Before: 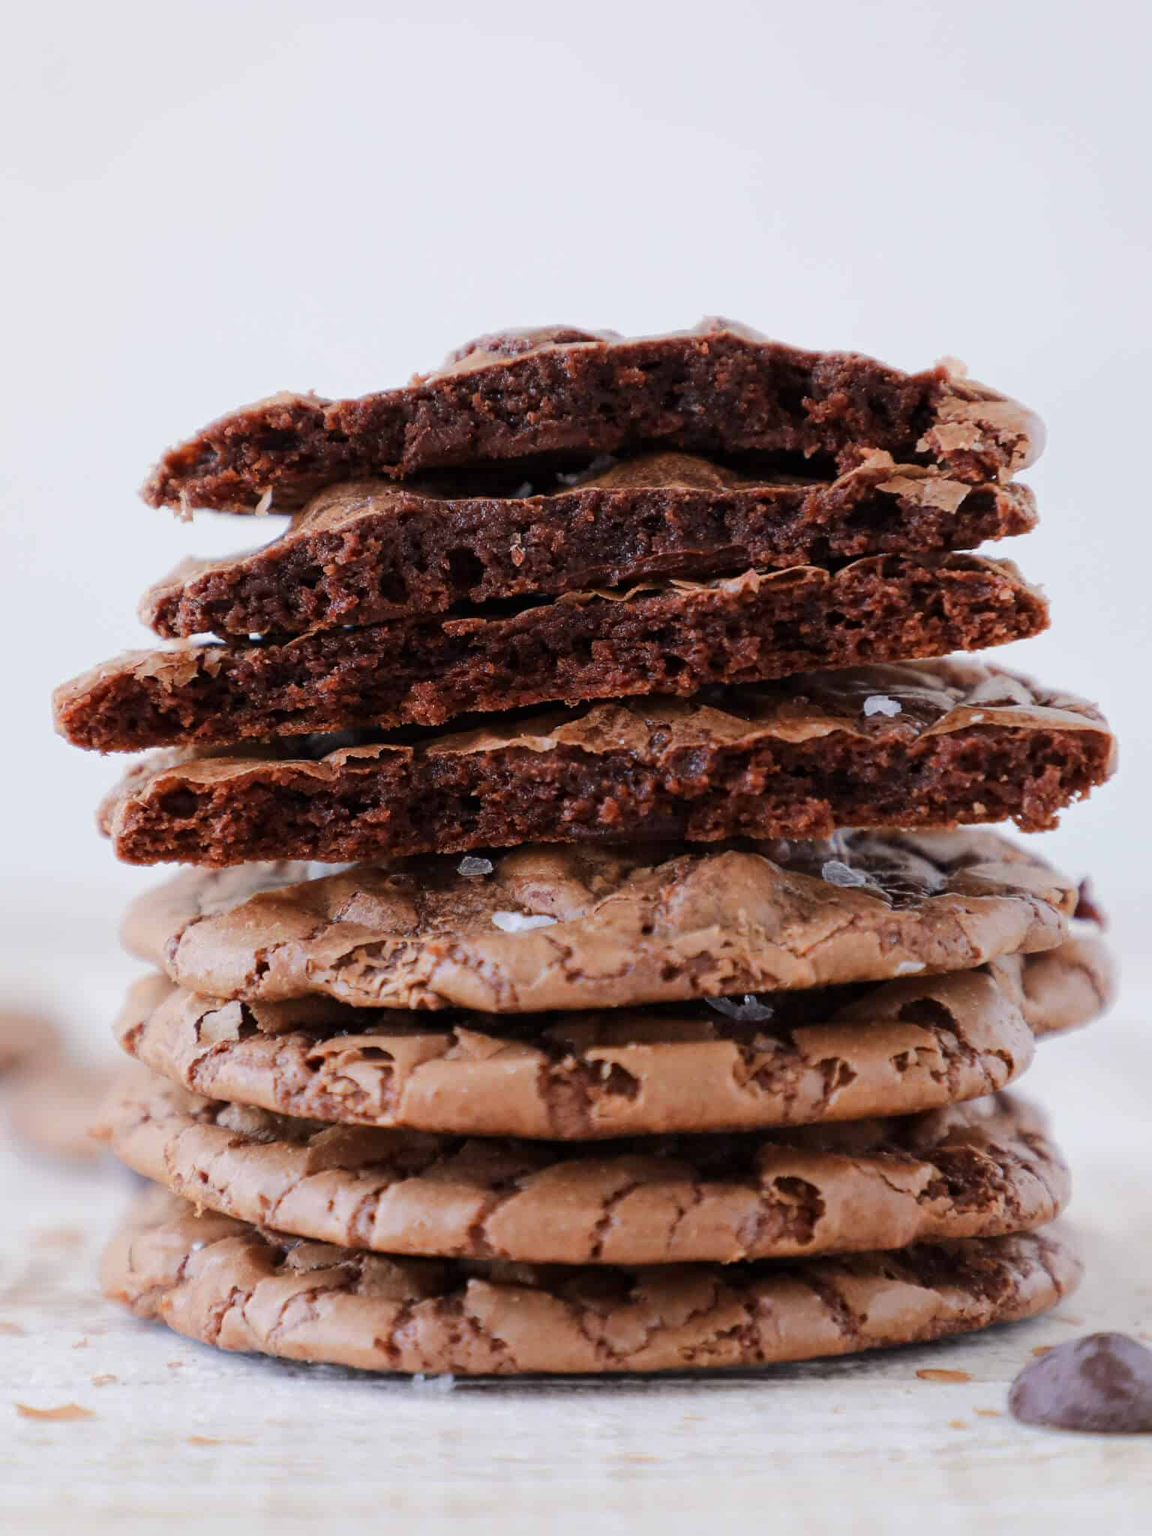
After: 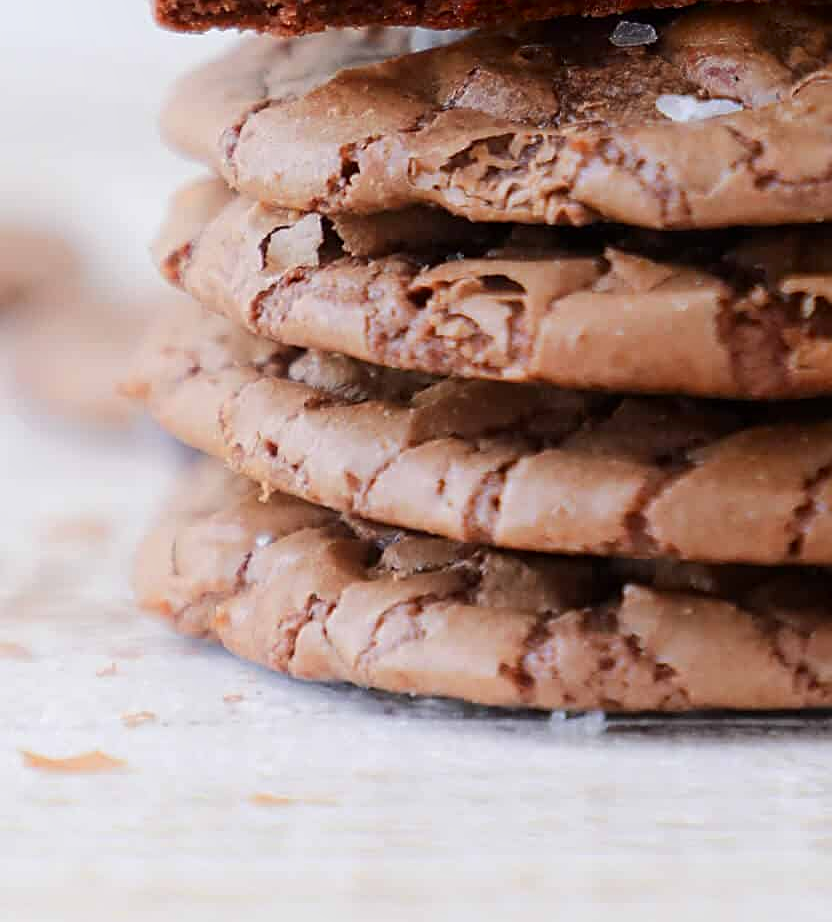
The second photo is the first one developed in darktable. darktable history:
crop and rotate: top 54.738%, right 45.811%, bottom 0.214%
sharpen: on, module defaults
shadows and highlights: shadows -70.5, highlights 33.88, soften with gaussian
